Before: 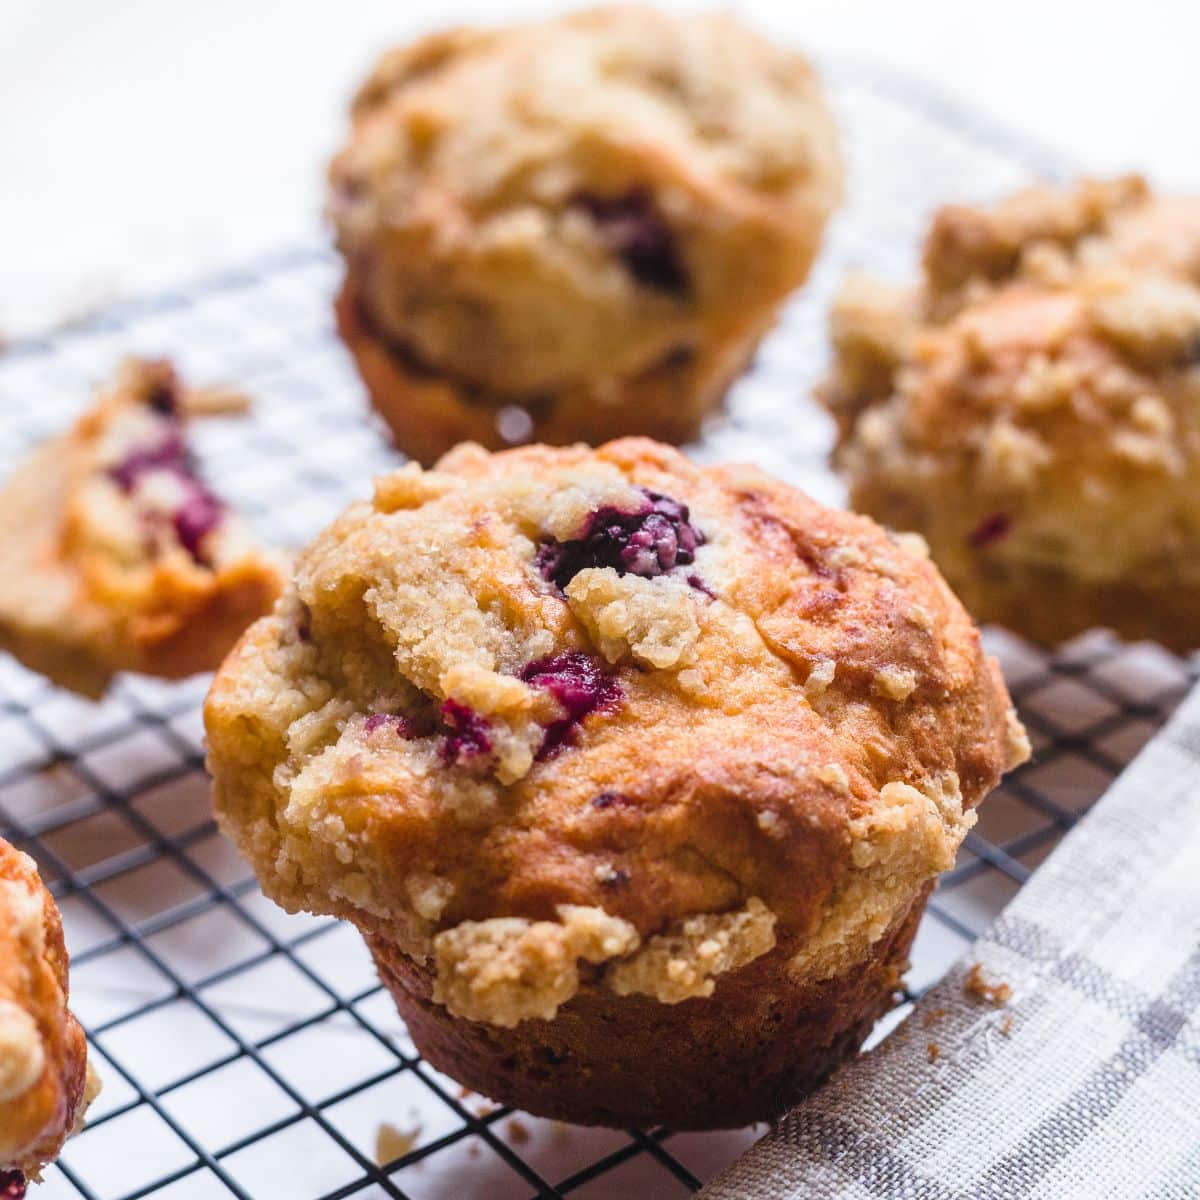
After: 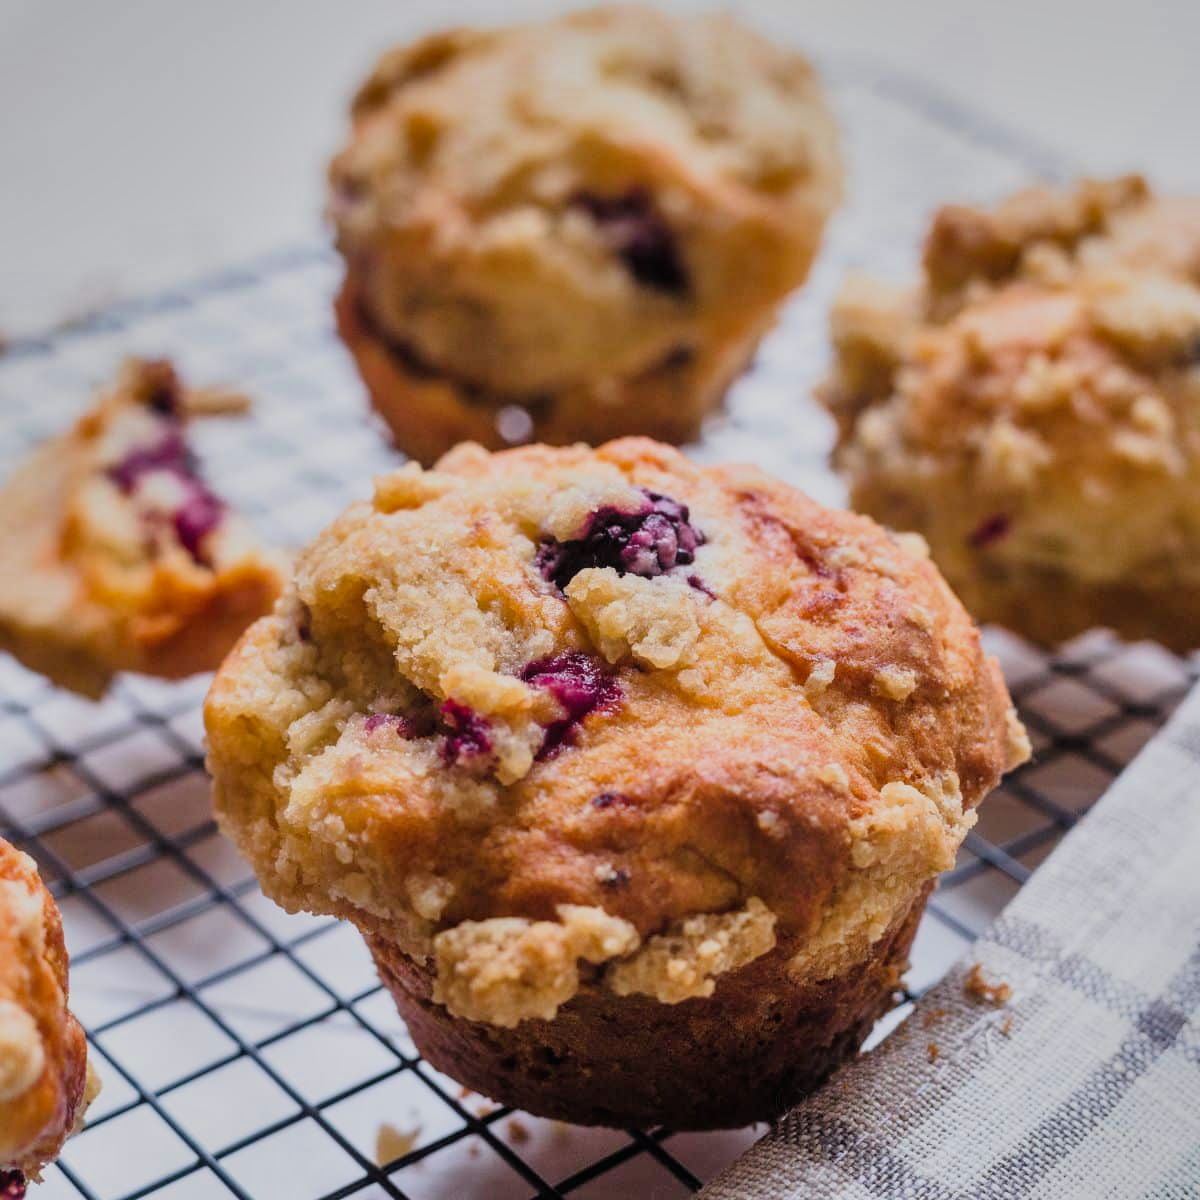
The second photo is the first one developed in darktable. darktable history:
filmic rgb: black relative exposure -8 EV, white relative exposure 4.04 EV, threshold 2.96 EV, hardness 4.1, color science v6 (2022), enable highlight reconstruction true
shadows and highlights: radius 119.26, shadows 42.4, highlights -62.13, soften with gaussian
